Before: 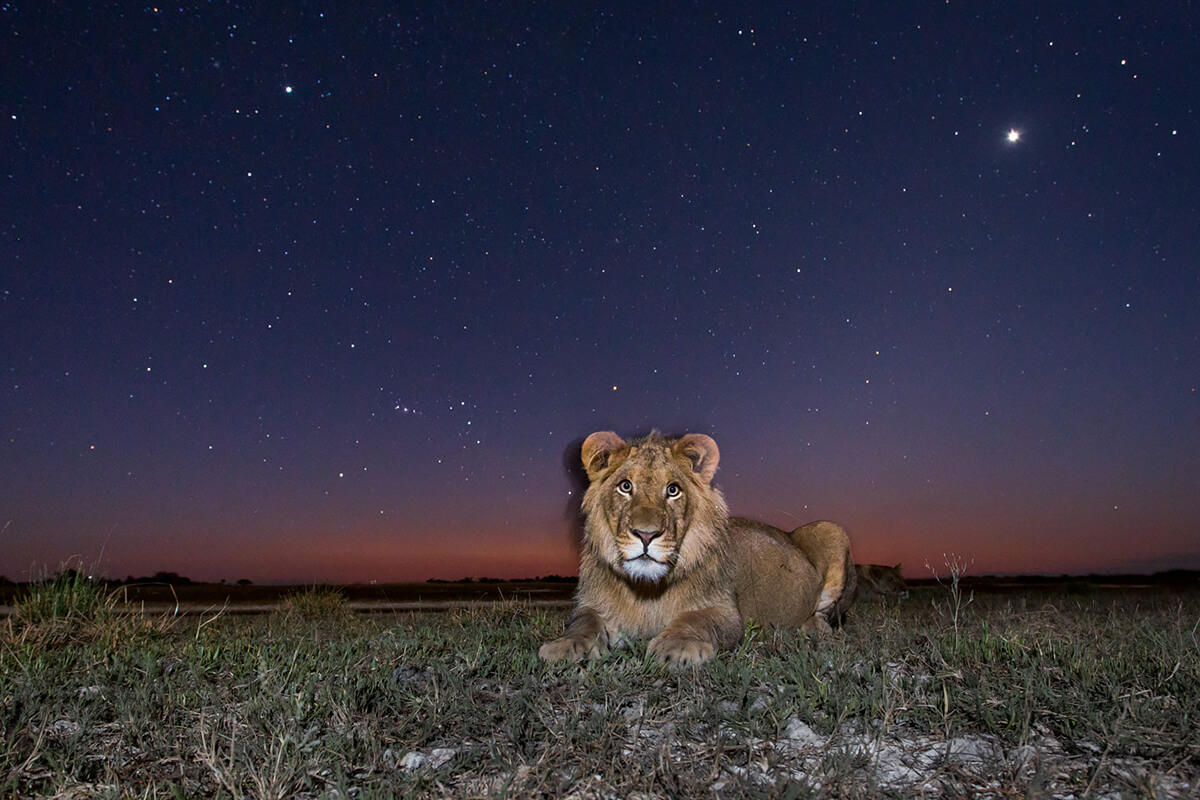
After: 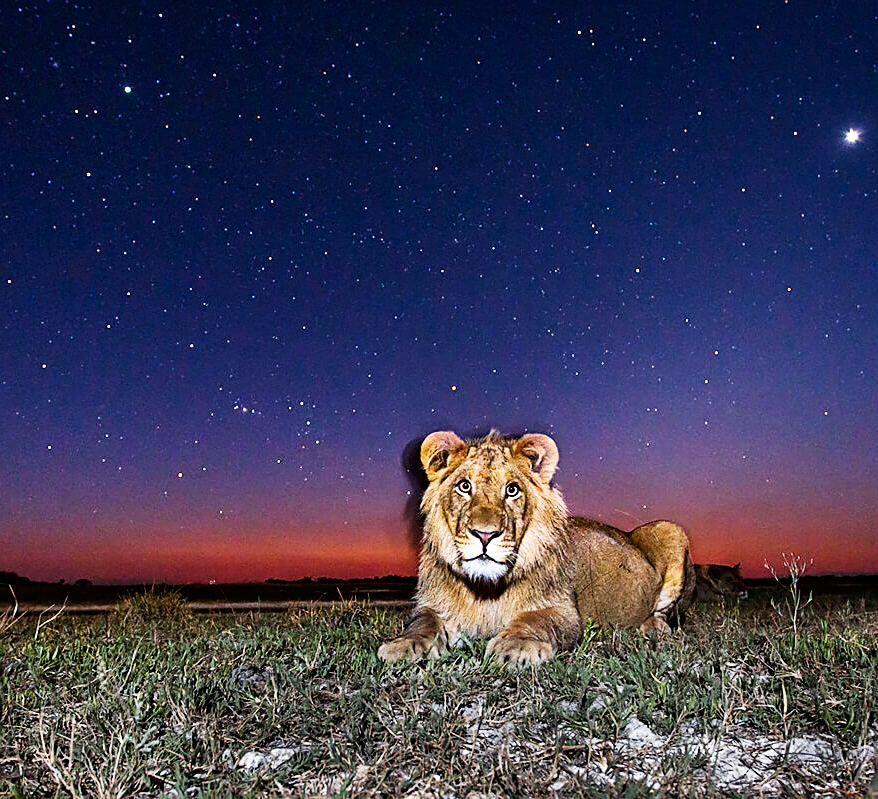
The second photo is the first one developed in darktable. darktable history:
crop: left 13.443%, right 13.31%
sharpen: on, module defaults
base curve: curves: ch0 [(0, 0) (0.007, 0.004) (0.027, 0.03) (0.046, 0.07) (0.207, 0.54) (0.442, 0.872) (0.673, 0.972) (1, 1)], preserve colors none
haze removal: compatibility mode true, adaptive false
